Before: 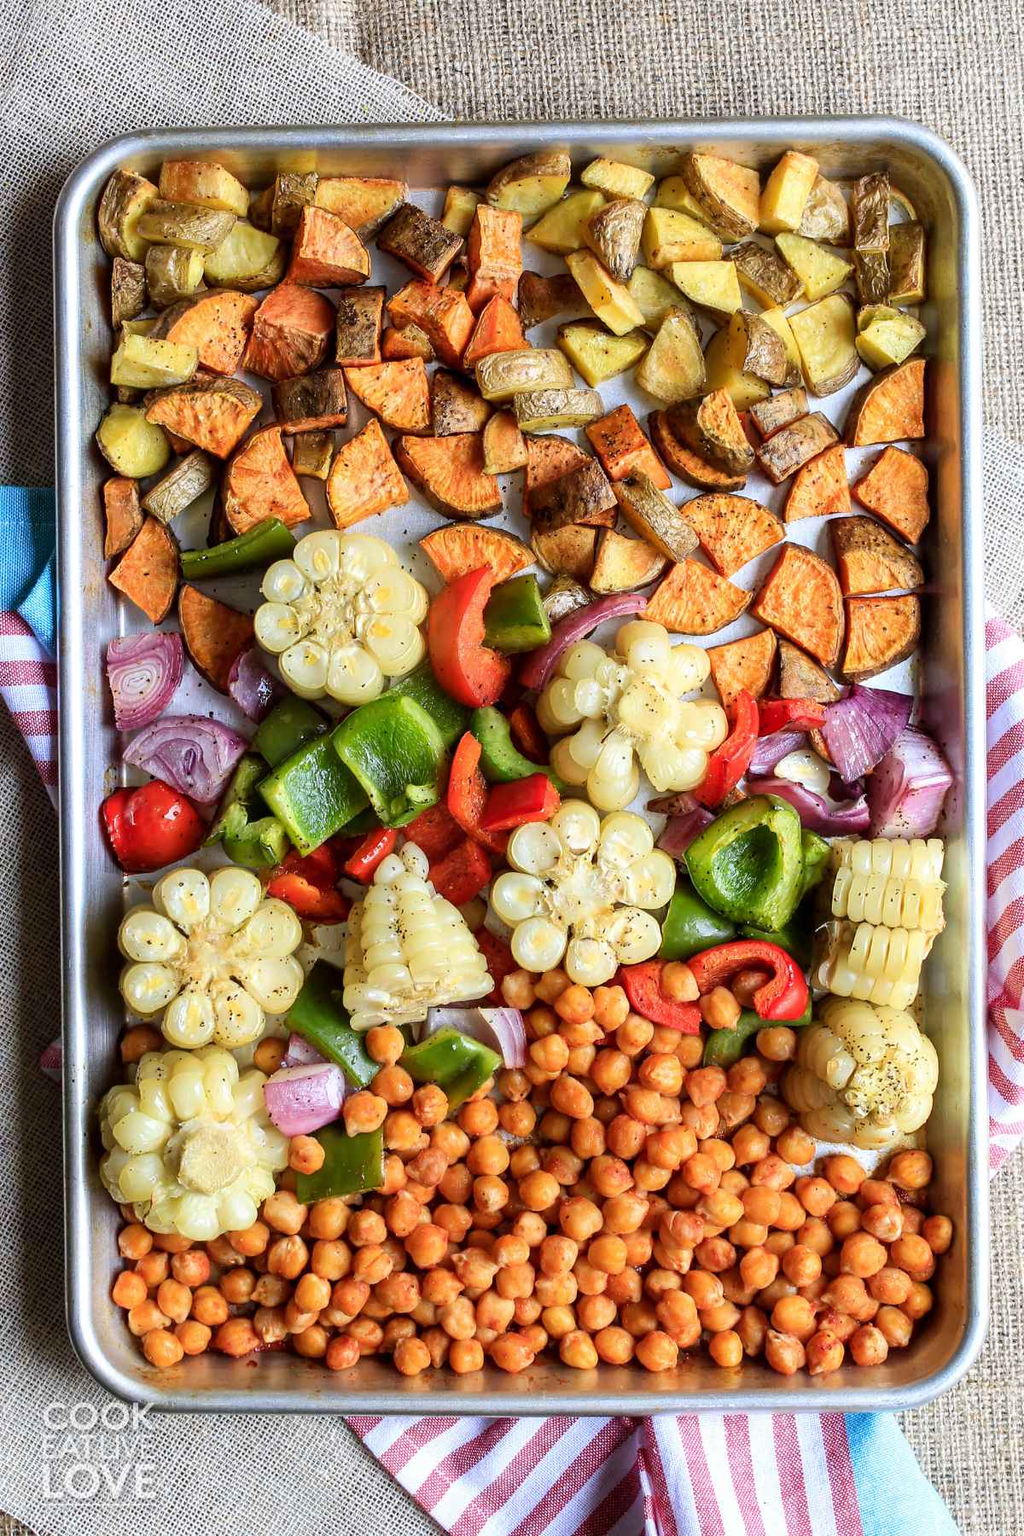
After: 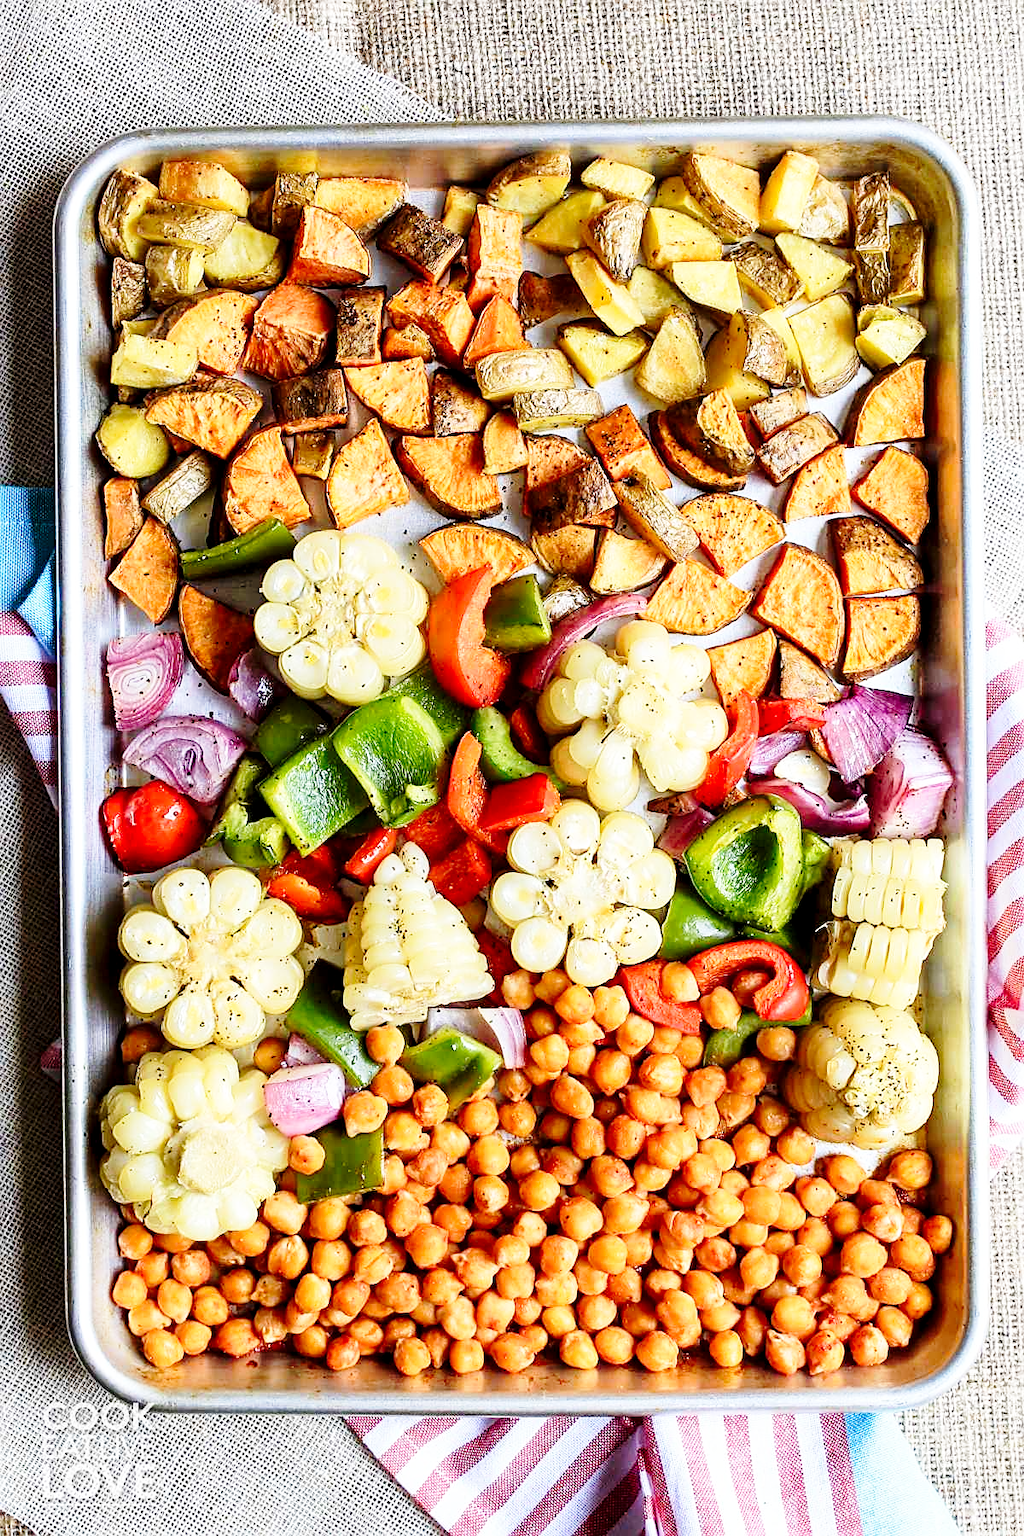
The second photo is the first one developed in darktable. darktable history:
base curve: curves: ch0 [(0, 0) (0.028, 0.03) (0.121, 0.232) (0.46, 0.748) (0.859, 0.968) (1, 1)], preserve colors none
sharpen: amount 0.5
exposure: black level correction 0.004, exposure 0.015 EV, compensate exposure bias true, compensate highlight preservation false
